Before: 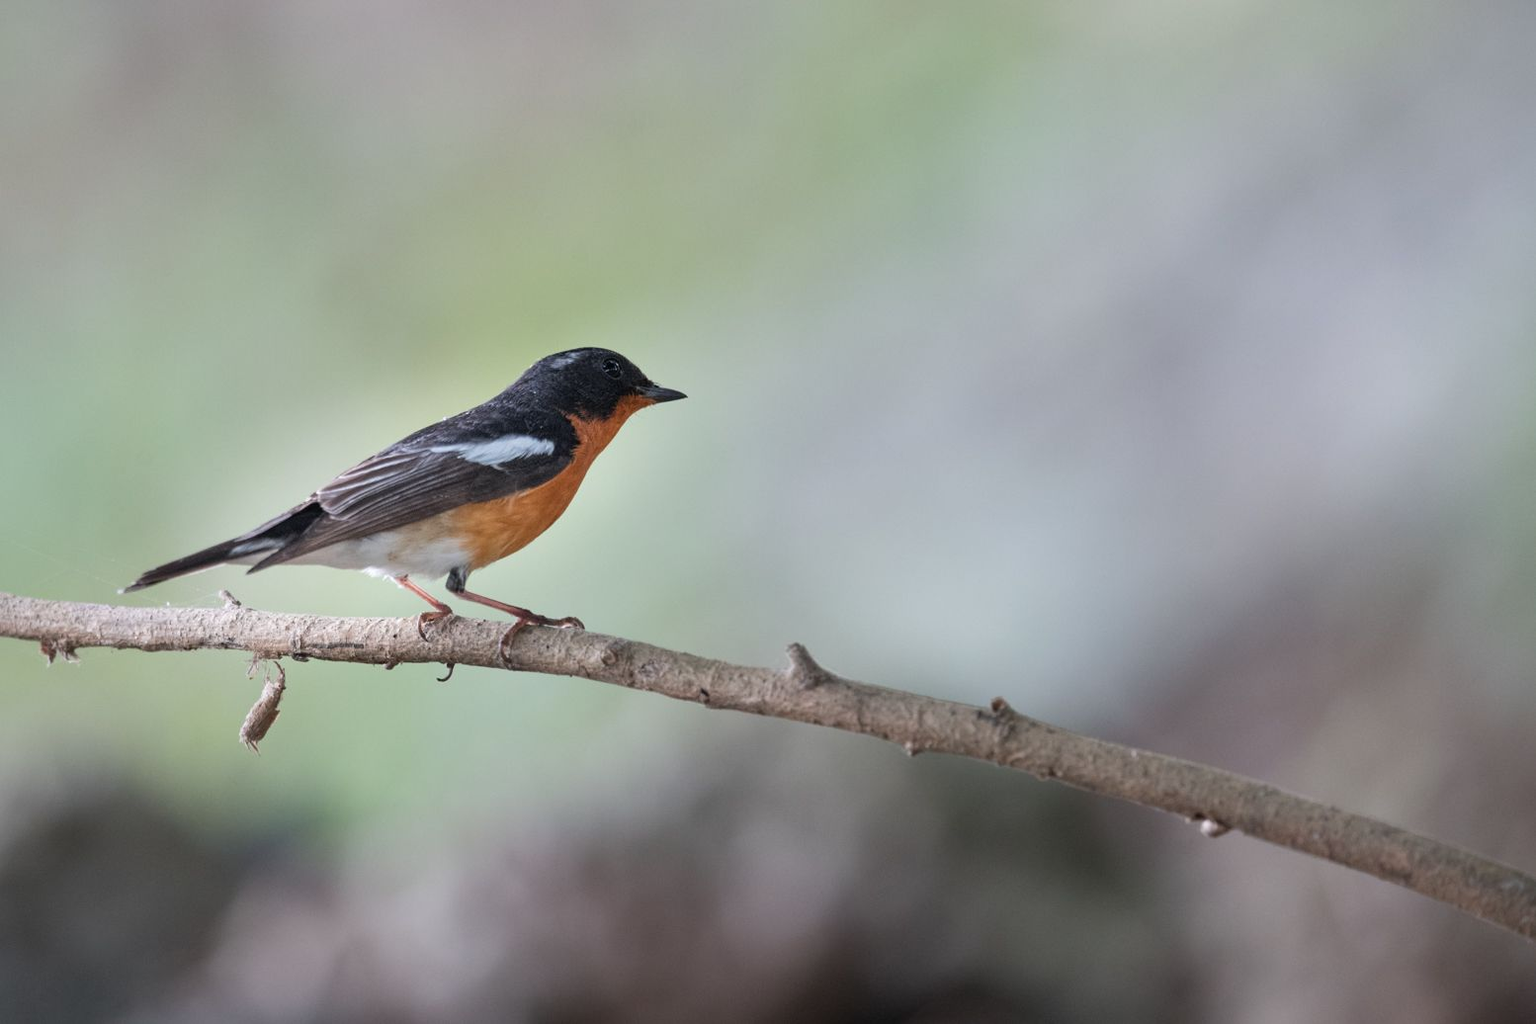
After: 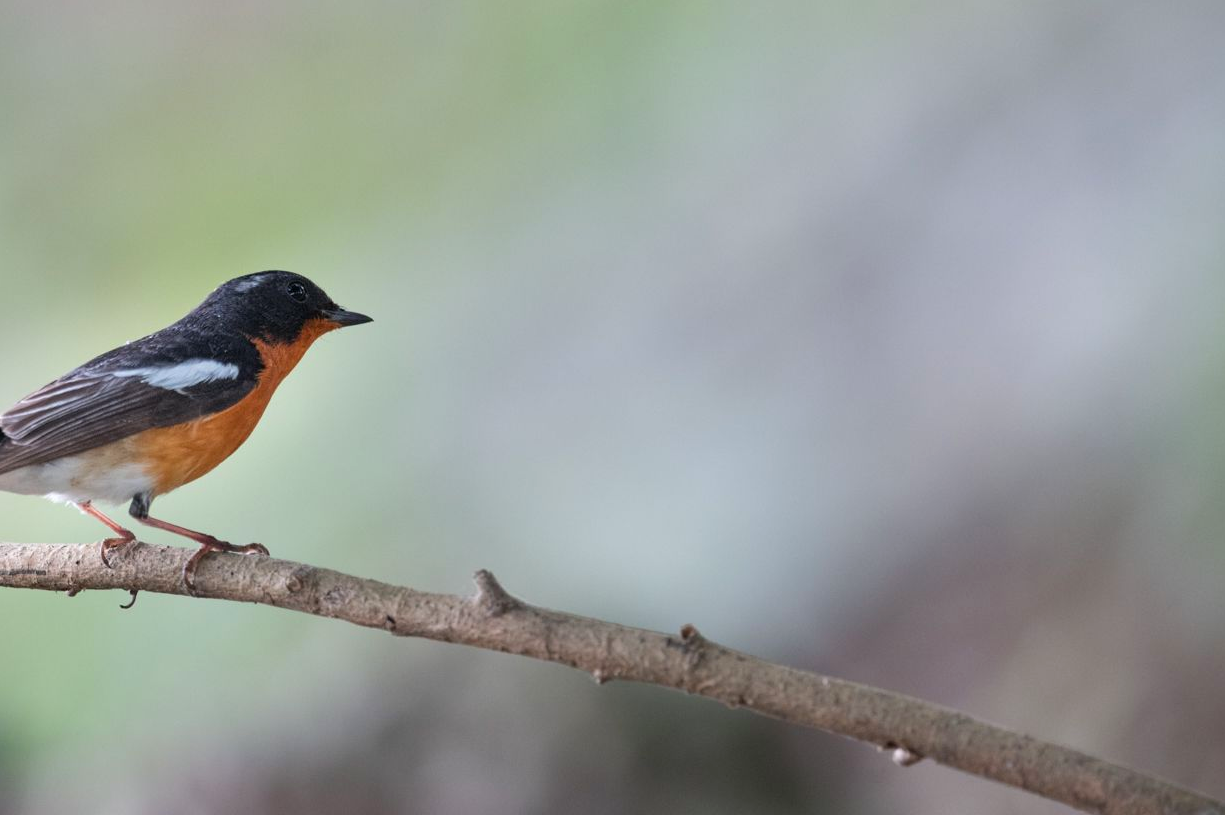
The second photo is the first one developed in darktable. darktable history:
crop and rotate: left 20.74%, top 7.912%, right 0.375%, bottom 13.378%
contrast brightness saturation: contrast 0.04, saturation 0.16
rgb levels: preserve colors max RGB
